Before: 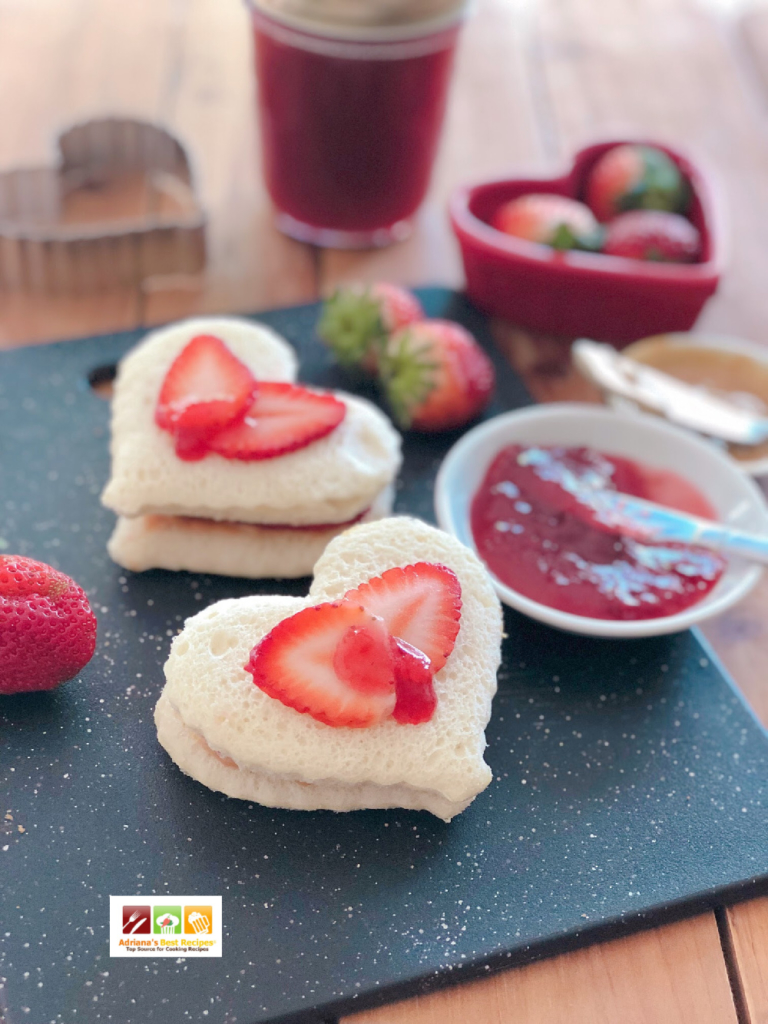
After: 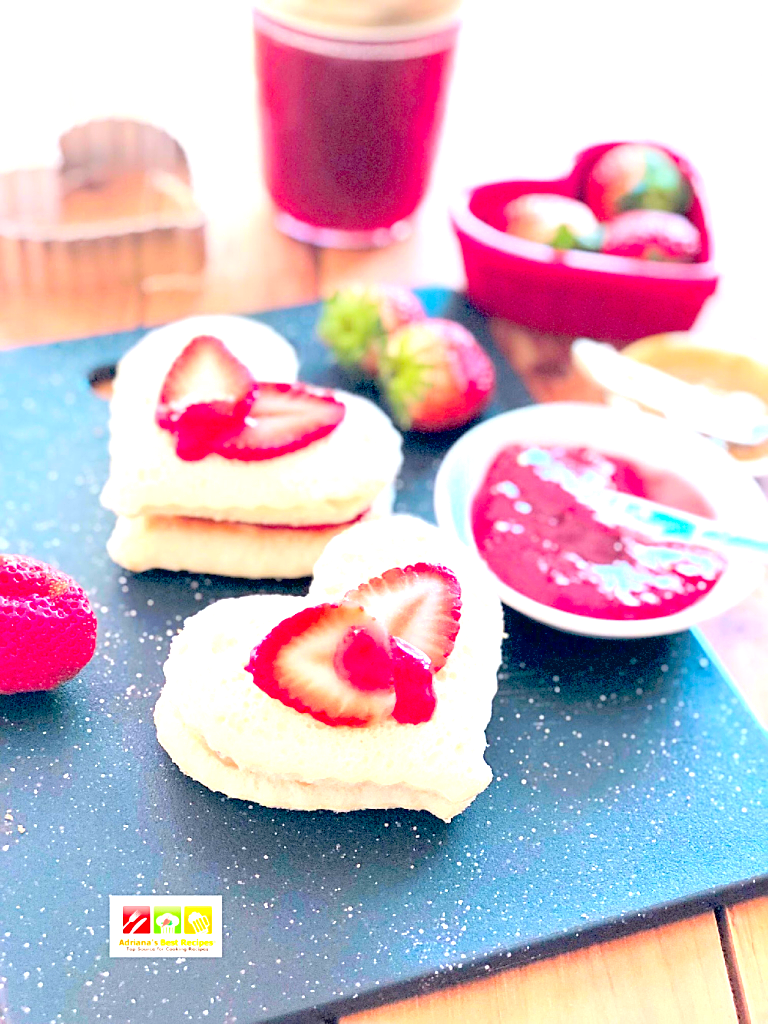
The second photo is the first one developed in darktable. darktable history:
sharpen: on, module defaults
exposure: black level correction 0.009, exposure 1.425 EV, compensate highlight preservation false
contrast brightness saturation: contrast 0.07, brightness 0.18, saturation 0.4
